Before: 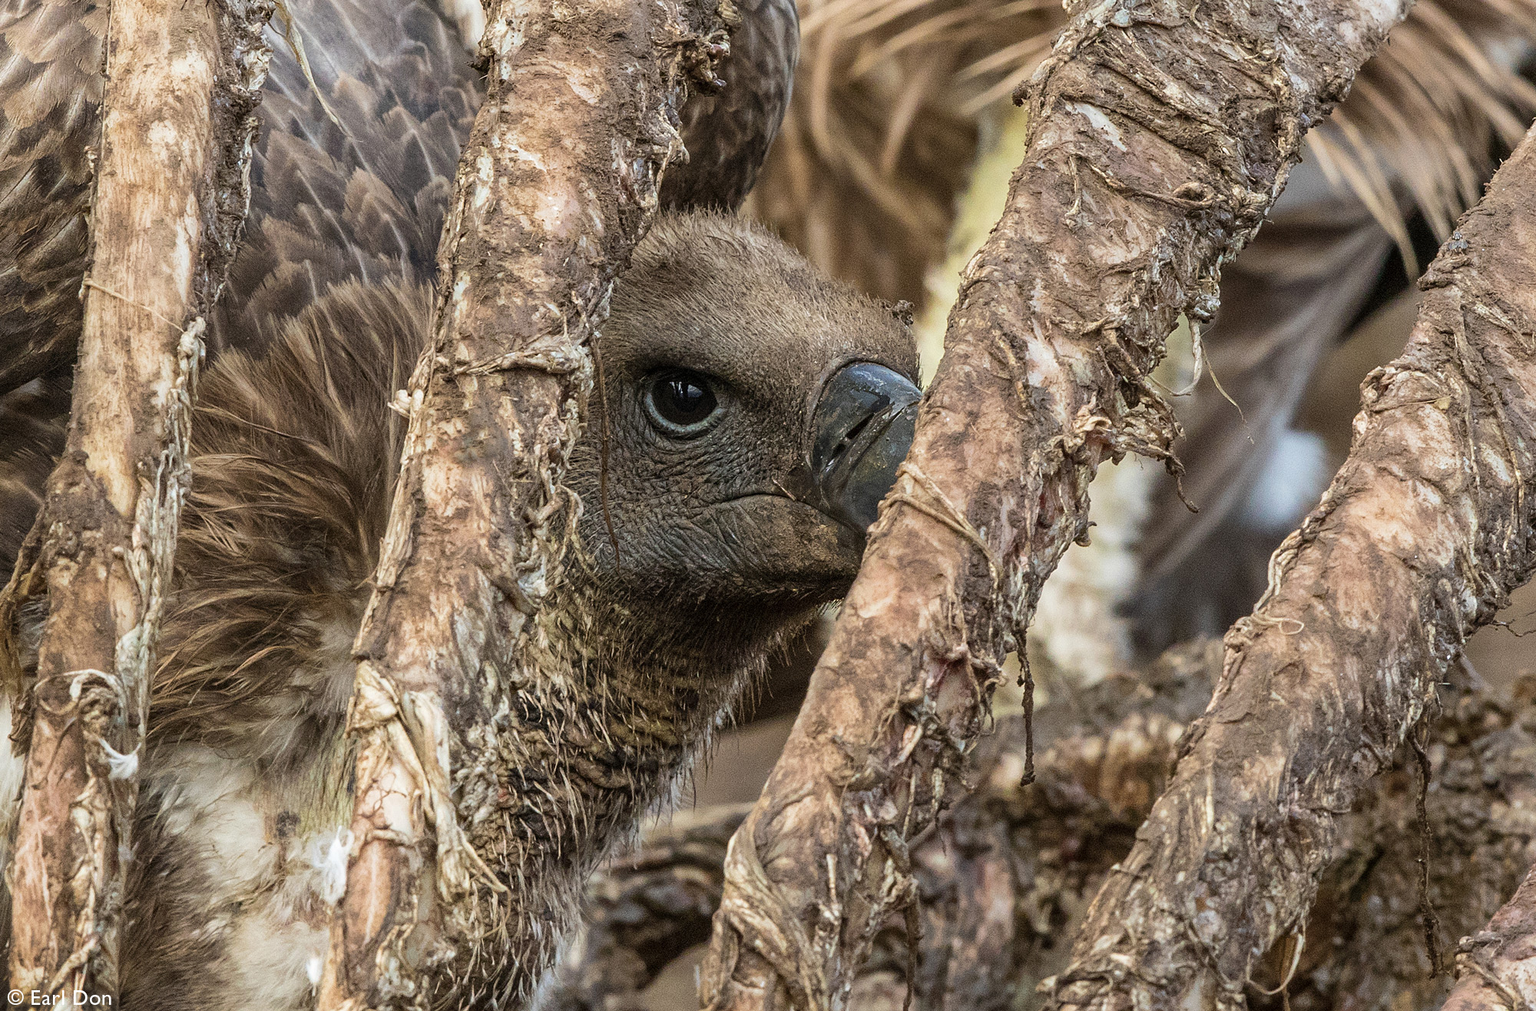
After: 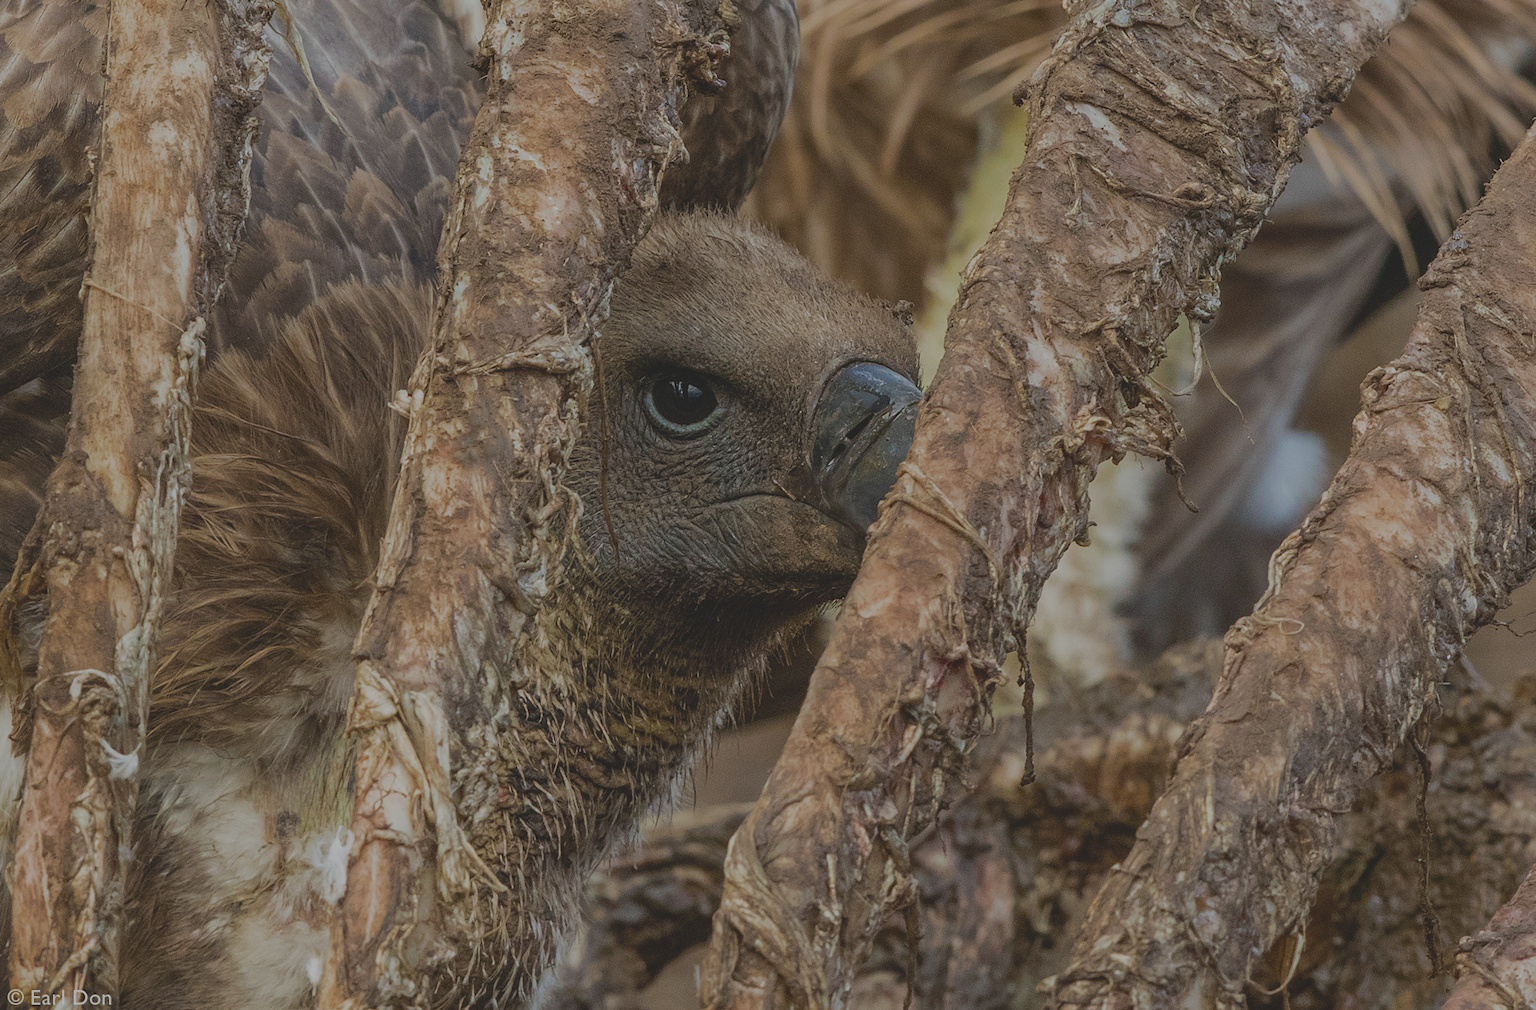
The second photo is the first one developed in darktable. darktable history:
color zones: curves: ch0 [(0, 0.425) (0.143, 0.422) (0.286, 0.42) (0.429, 0.419) (0.571, 0.419) (0.714, 0.42) (0.857, 0.422) (1, 0.425)]
exposure: black level correction 0, exposure -0.782 EV, compensate highlight preservation false
contrast brightness saturation: contrast -0.275
